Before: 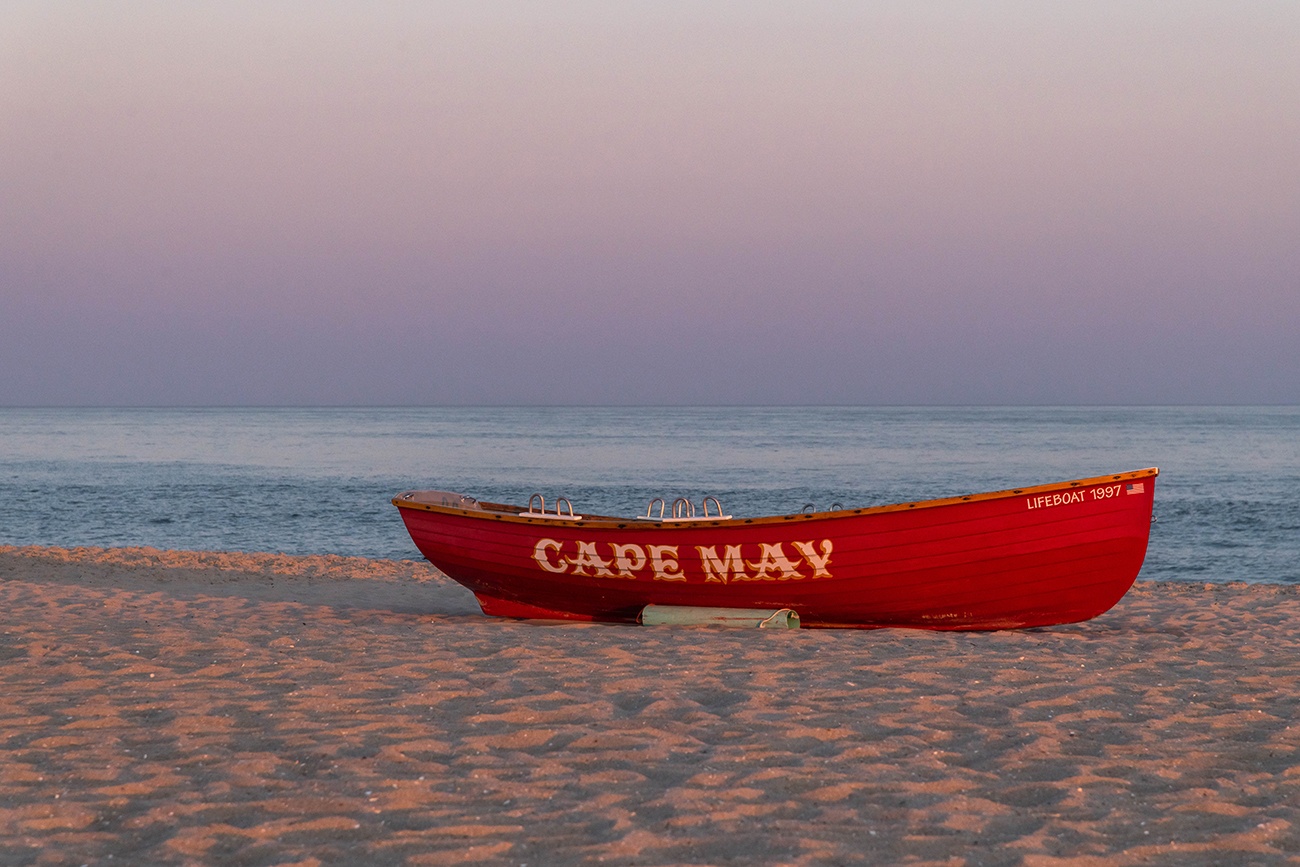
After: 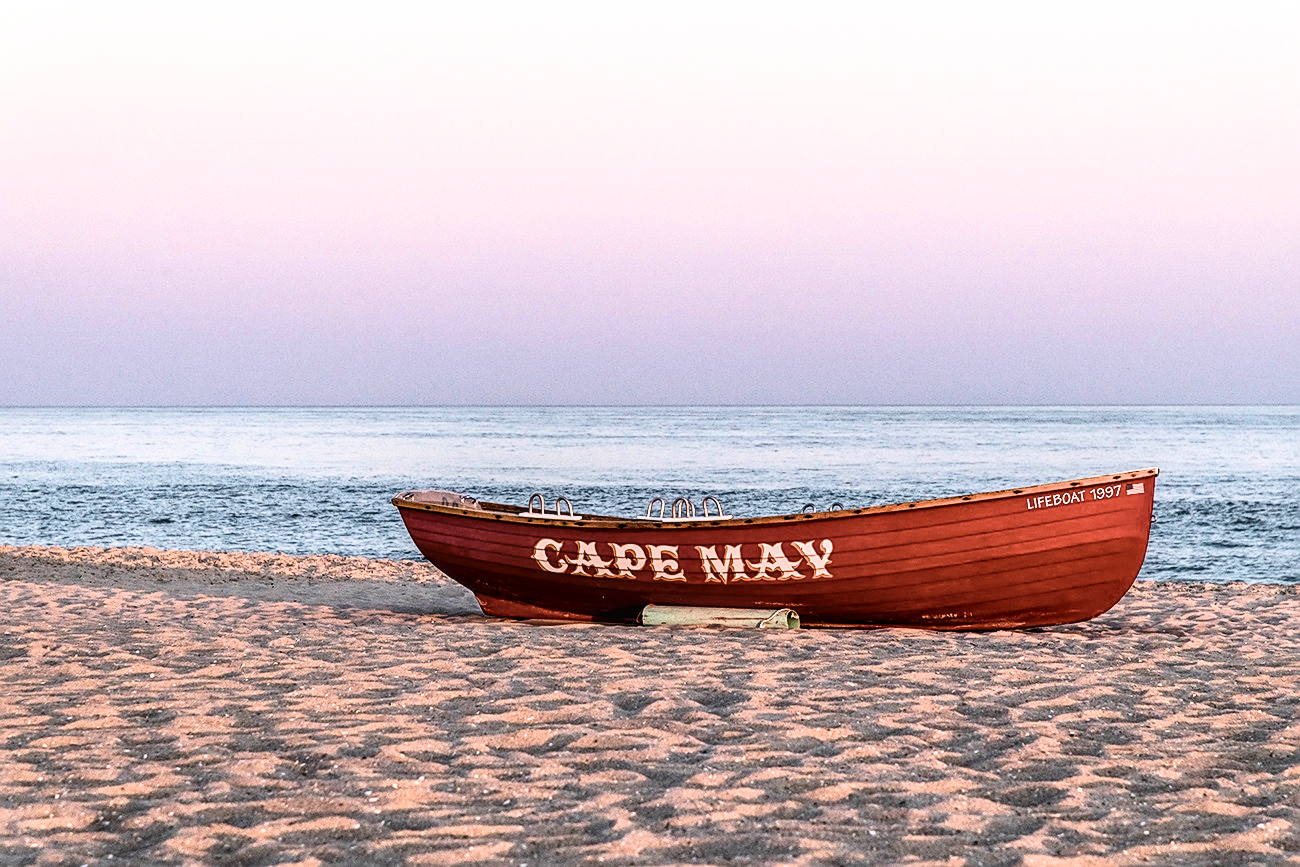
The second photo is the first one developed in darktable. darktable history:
sharpen: on, module defaults
filmic rgb: black relative exposure -8.07 EV, white relative exposure 3 EV, hardness 5.35, contrast 1.25
color balance rgb: shadows lift › luminance -20%, power › hue 72.24°, highlights gain › luminance 15%, global offset › hue 171.6°, perceptual saturation grading › highlights -15%, perceptual saturation grading › shadows 25%, global vibrance 35%, contrast 10%
exposure: black level correction 0, exposure 1.45 EV, compensate exposure bias true, compensate highlight preservation false
contrast brightness saturation: contrast 0.25, saturation -0.31
local contrast: on, module defaults
velvia: strength 15%
